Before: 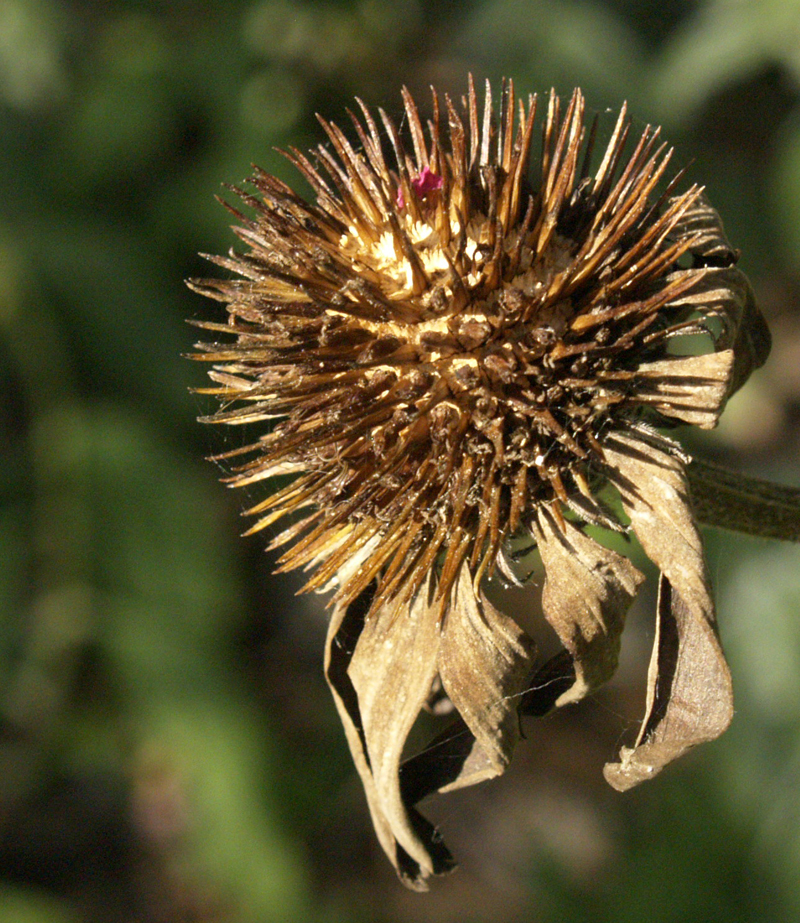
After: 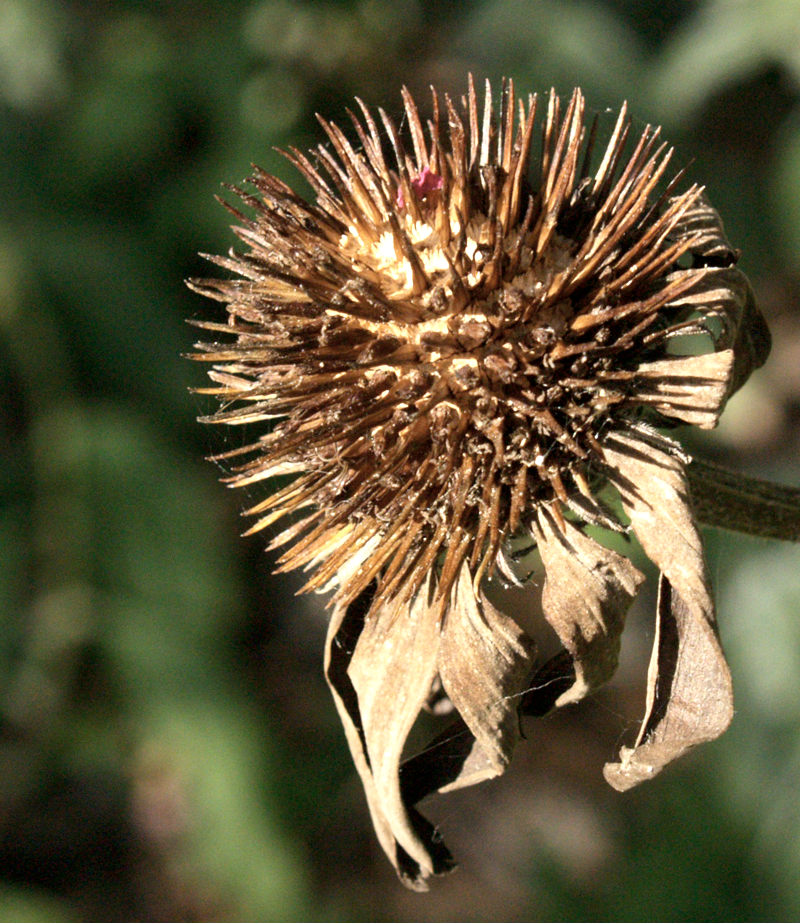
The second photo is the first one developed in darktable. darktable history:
exposure: black level correction 0, compensate exposure bias true, compensate highlight preservation false
contrast brightness saturation: contrast 0.101, saturation -0.3
